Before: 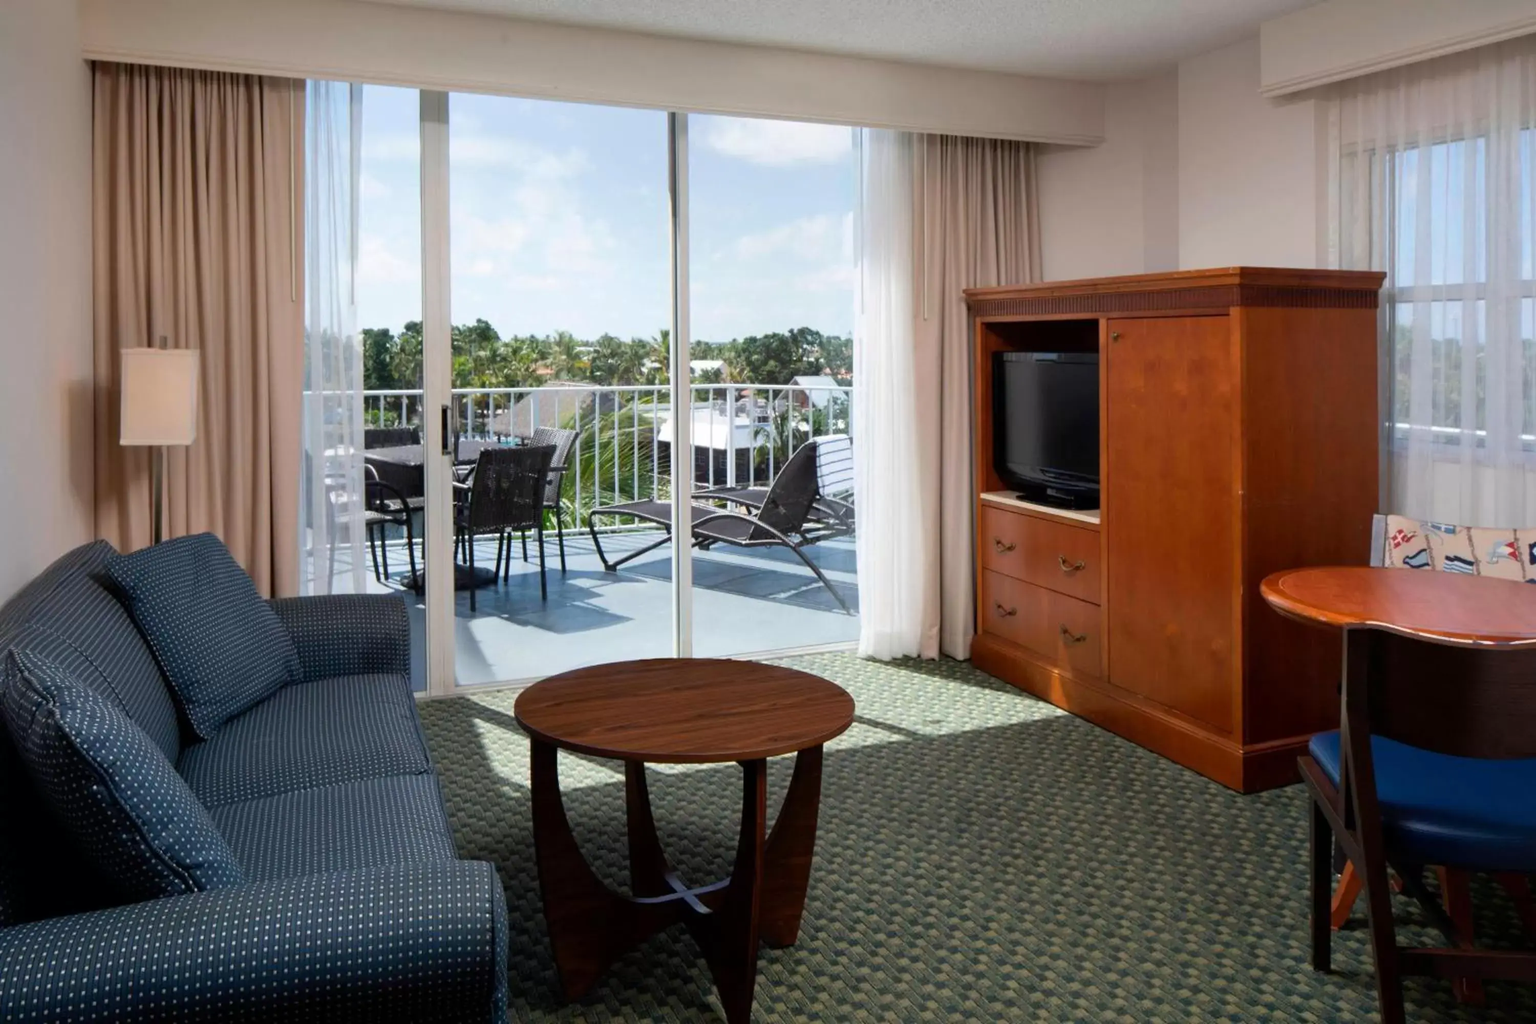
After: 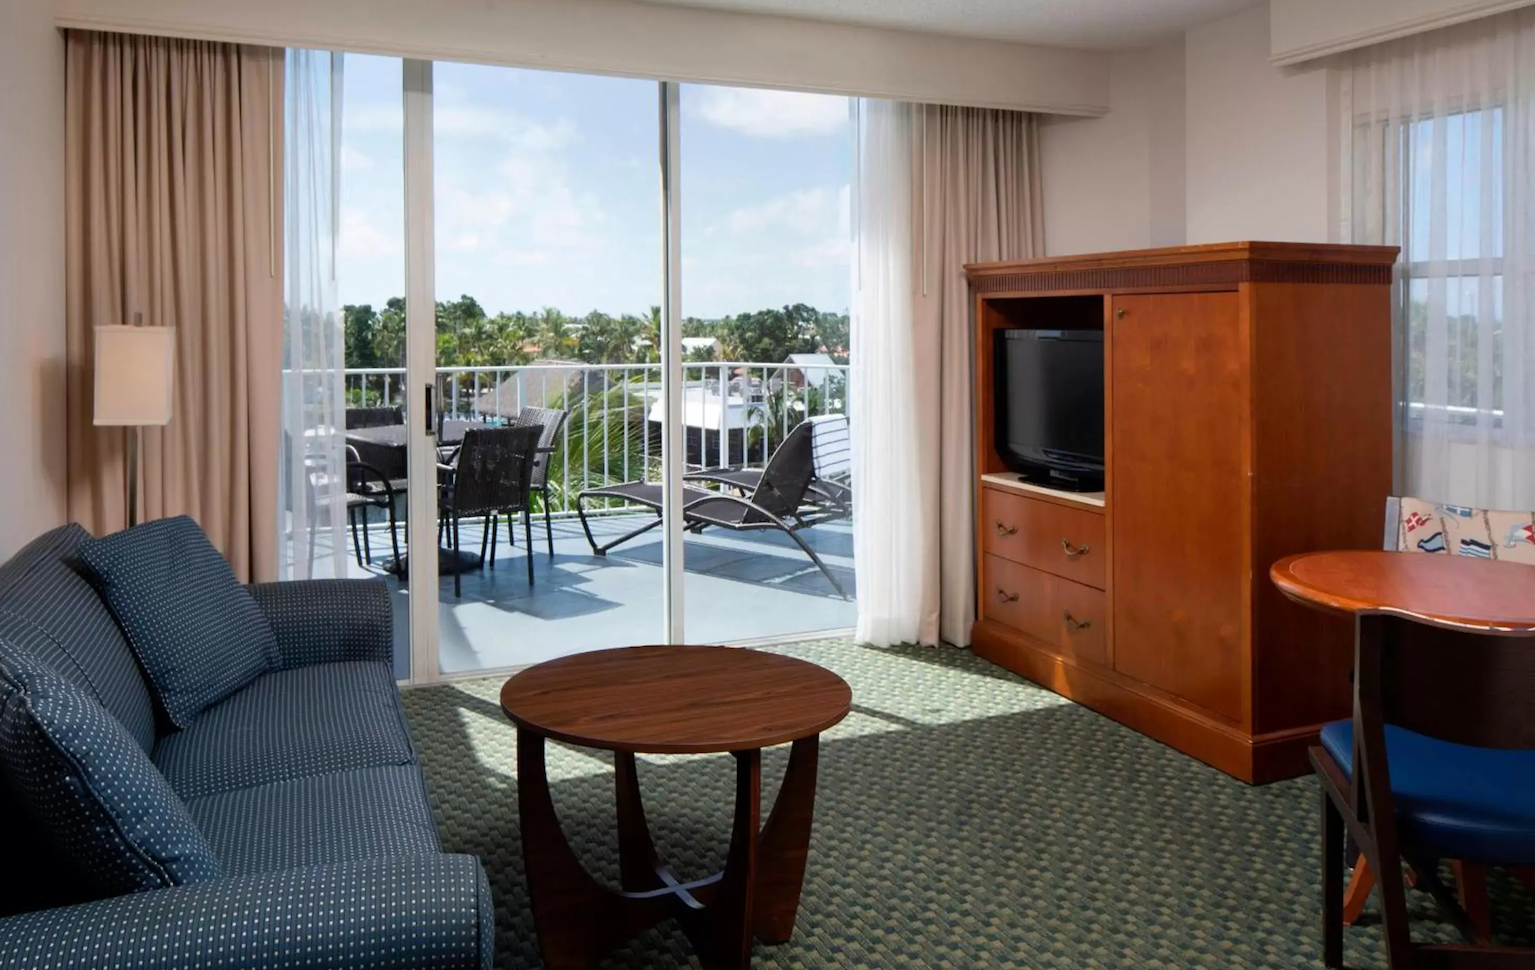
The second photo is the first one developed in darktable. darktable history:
crop: left 1.964%, top 3.251%, right 1.122%, bottom 4.933%
exposure: compensate highlight preservation false
